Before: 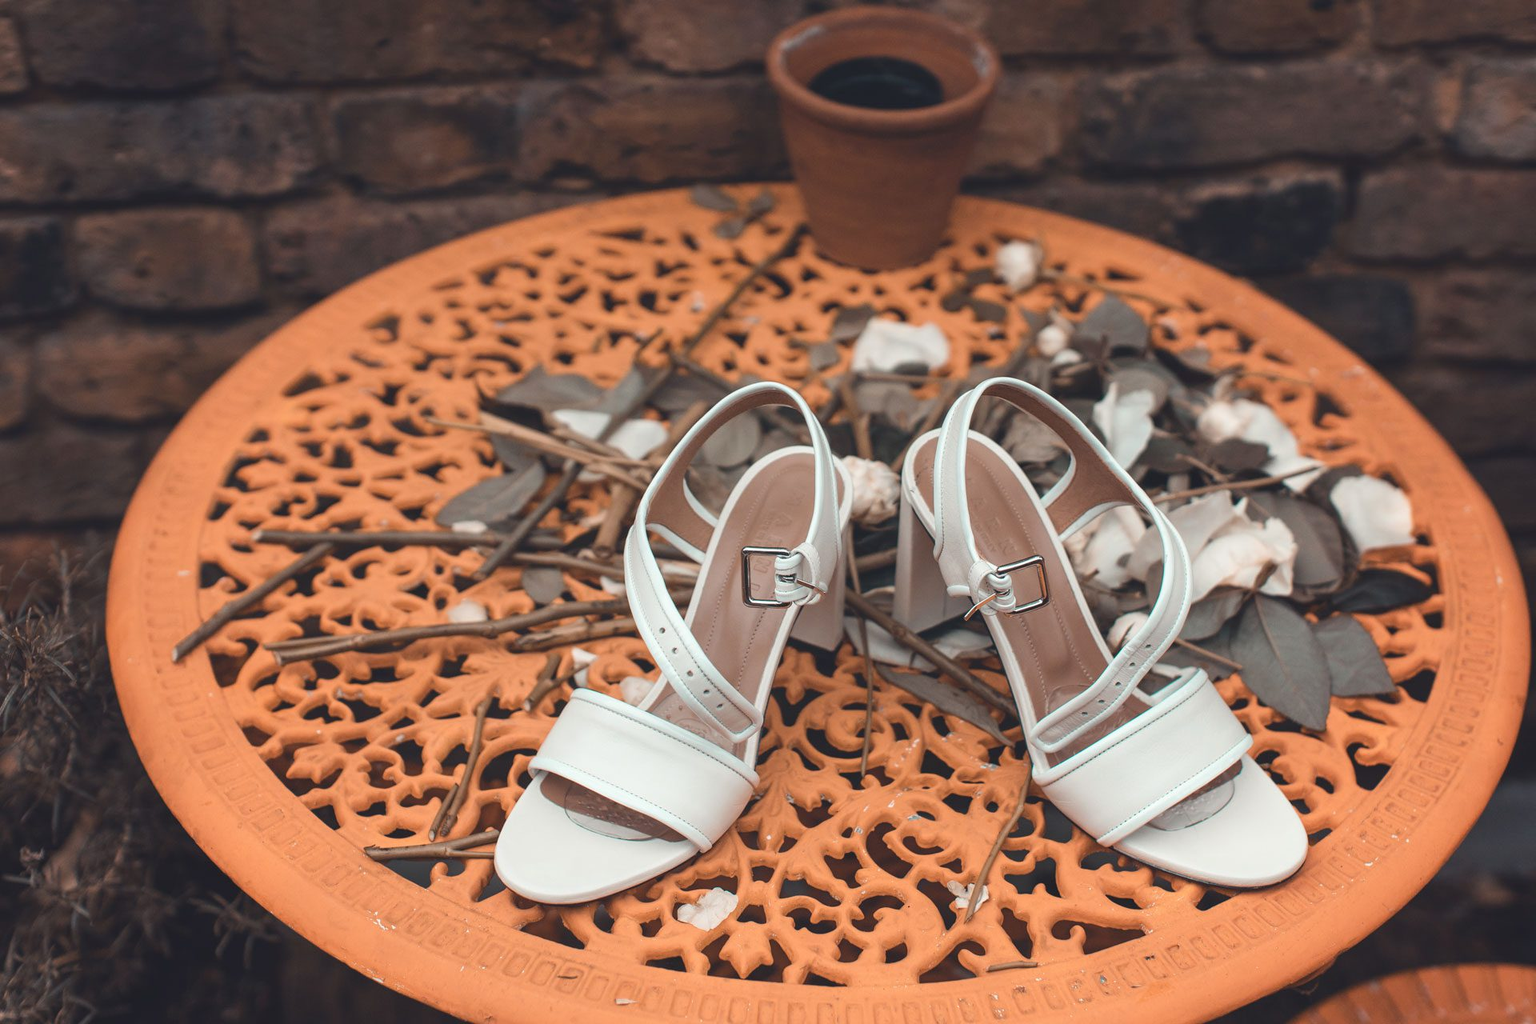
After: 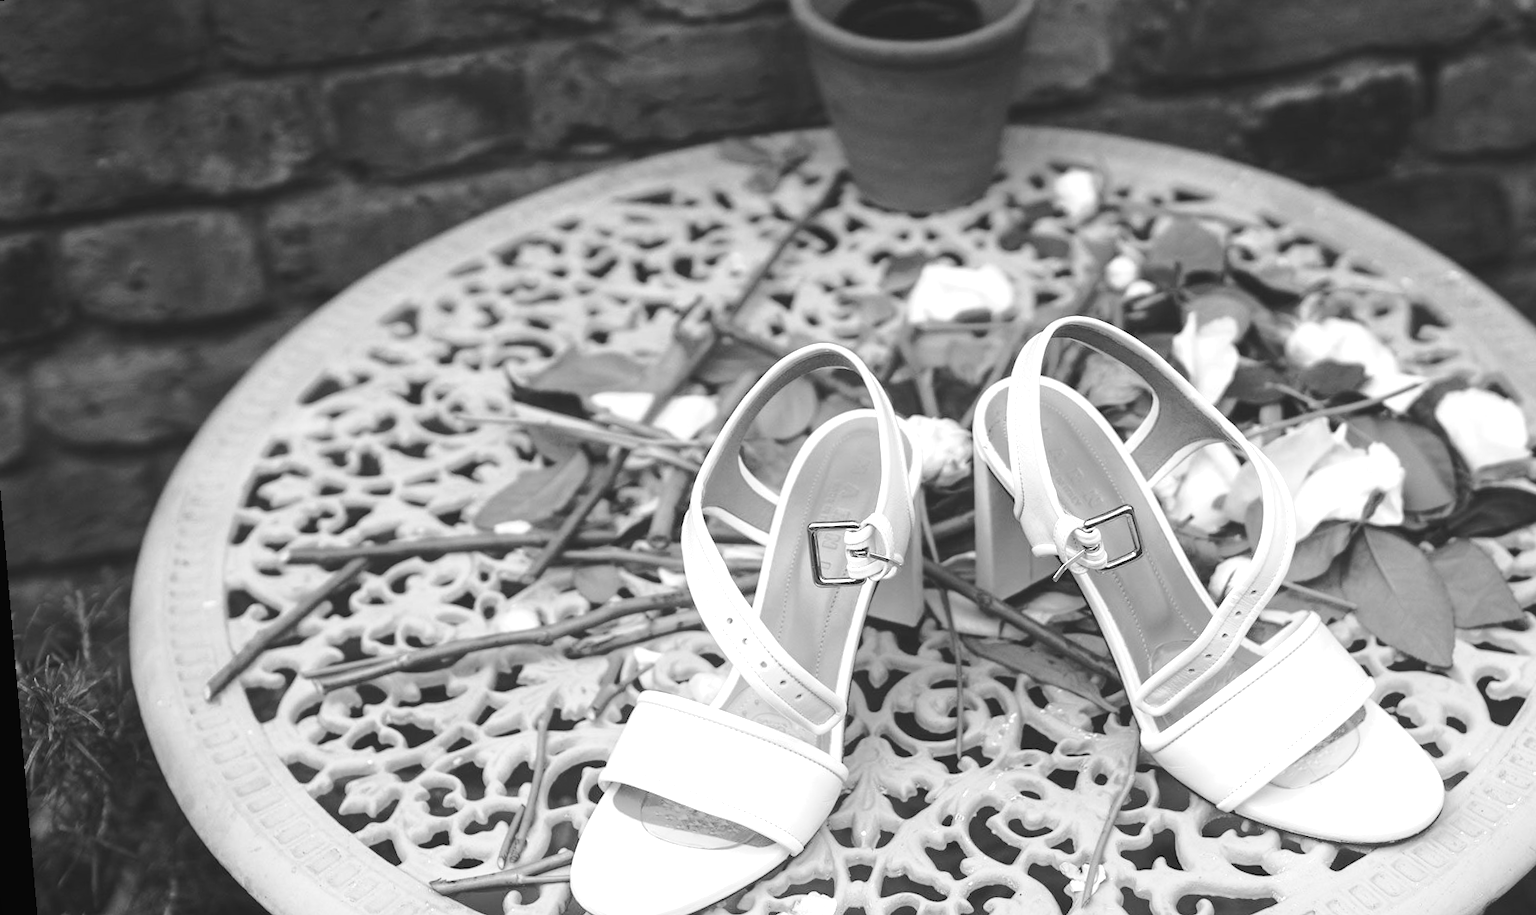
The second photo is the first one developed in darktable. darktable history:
shadows and highlights: shadows -24.28, highlights 49.77, soften with gaussian
tone curve: curves: ch0 [(0, 0.021) (0.059, 0.053) (0.212, 0.18) (0.337, 0.304) (0.495, 0.505) (0.725, 0.731) (0.89, 0.919) (1, 1)]; ch1 [(0, 0) (0.094, 0.081) (0.311, 0.282) (0.421, 0.417) (0.479, 0.475) (0.54, 0.55) (0.615, 0.65) (0.683, 0.688) (1, 1)]; ch2 [(0, 0) (0.257, 0.217) (0.44, 0.431) (0.498, 0.507) (0.603, 0.598) (1, 1)], color space Lab, independent channels, preserve colors none
exposure: exposure 0.74 EV, compensate highlight preservation false
monochrome: a 32, b 64, size 2.3
color calibration: illuminant as shot in camera, x 0.358, y 0.373, temperature 4628.91 K
crop and rotate: left 2.425%, top 11.305%, right 9.6%, bottom 15.08%
rotate and perspective: rotation -4.98°, automatic cropping off
